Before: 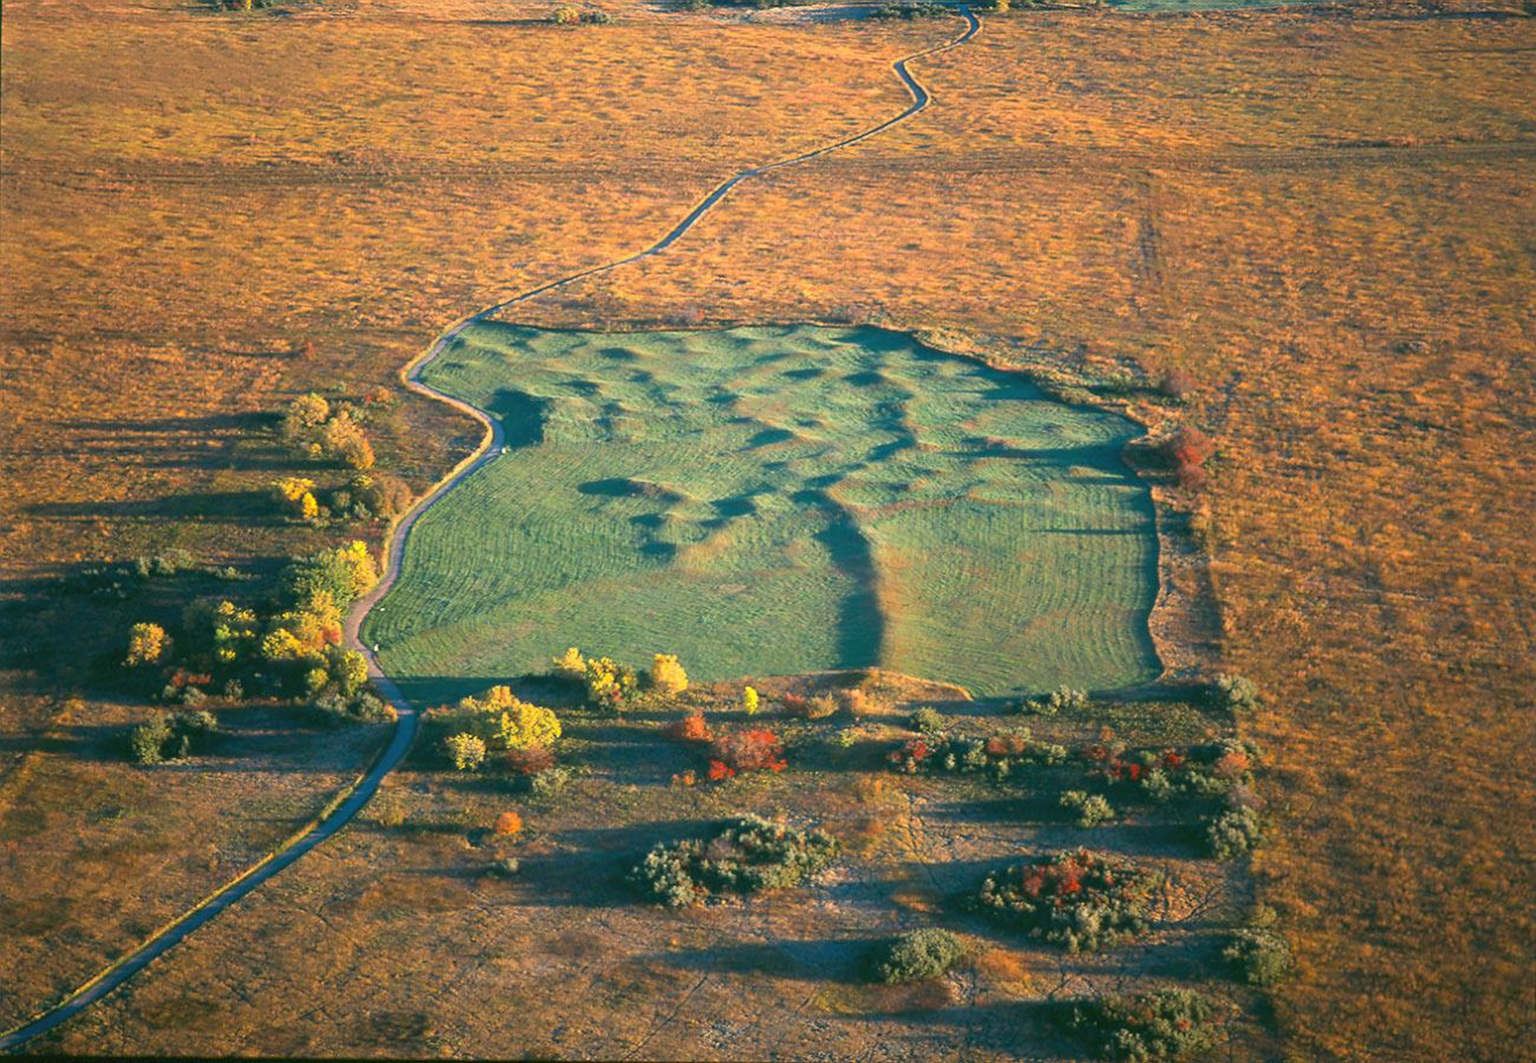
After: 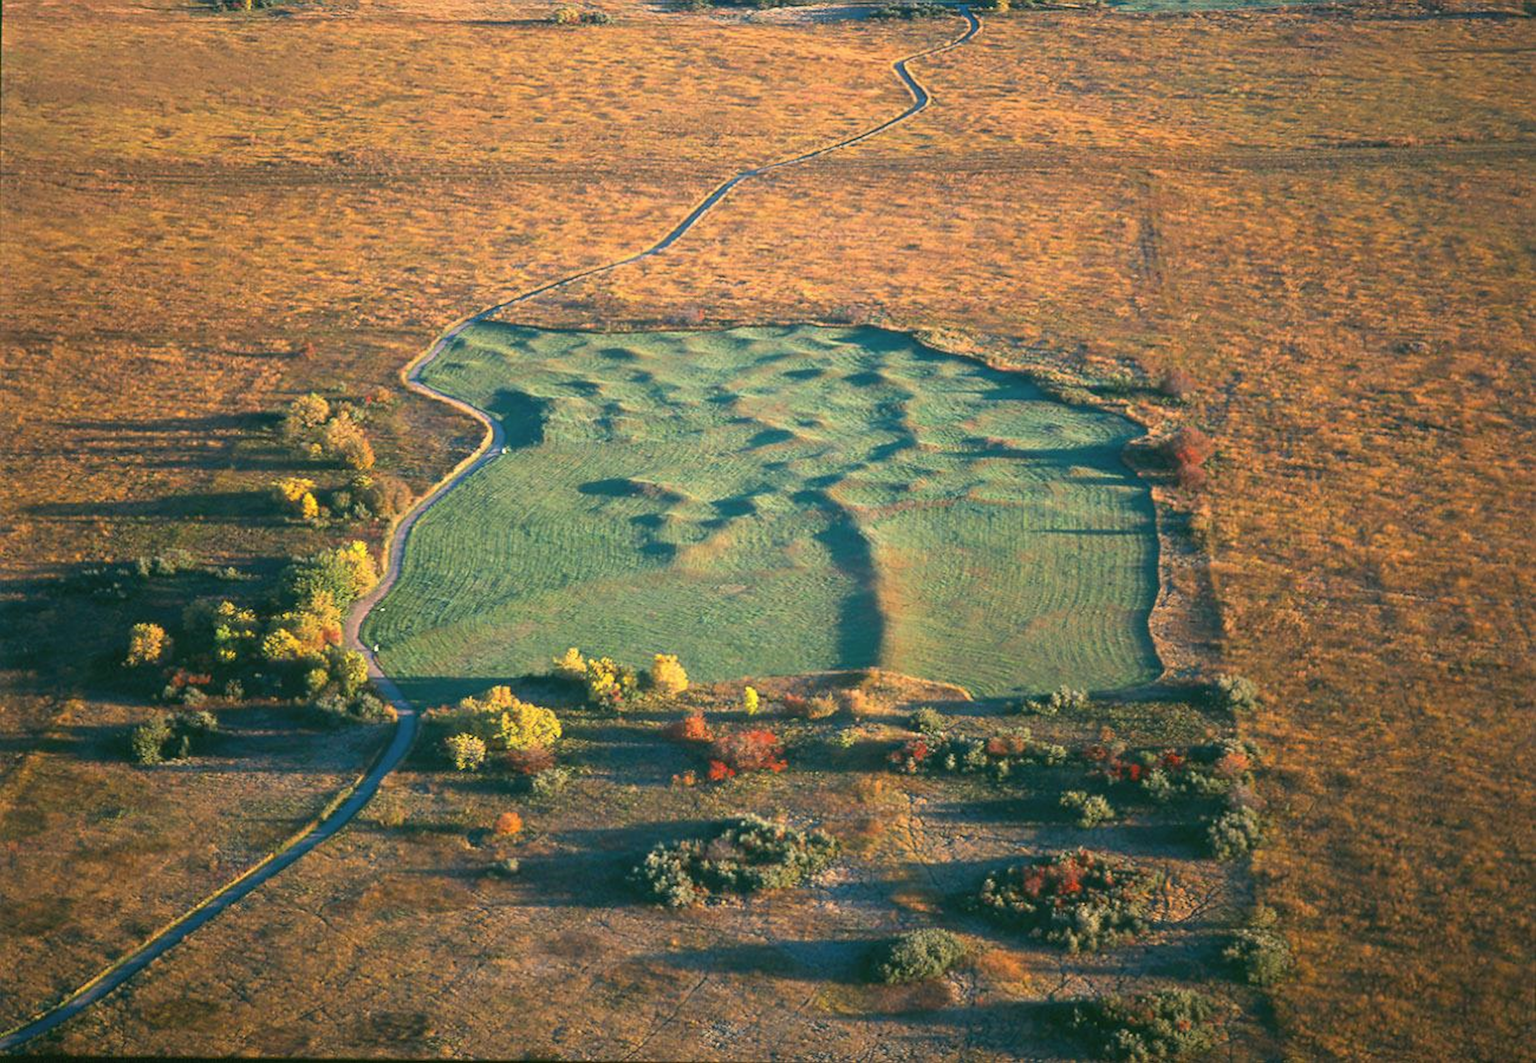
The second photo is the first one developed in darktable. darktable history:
color calibration: illuminant same as pipeline (D50), adaptation XYZ, x 0.346, y 0.358, temperature 5022.09 K
contrast brightness saturation: saturation -0.06
